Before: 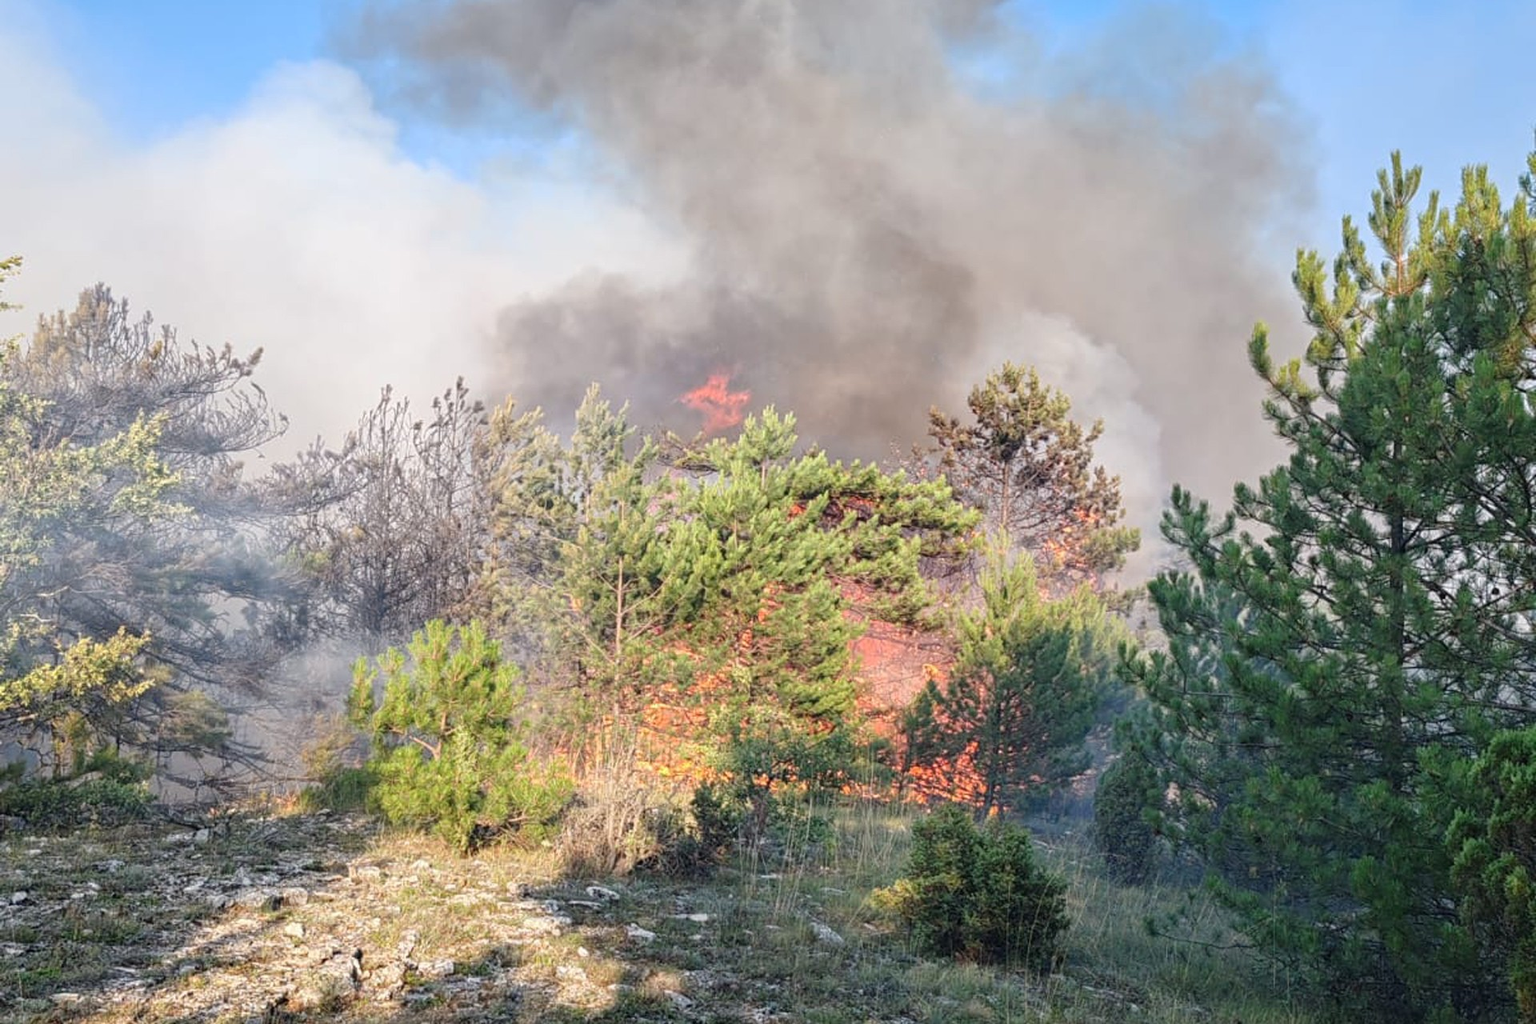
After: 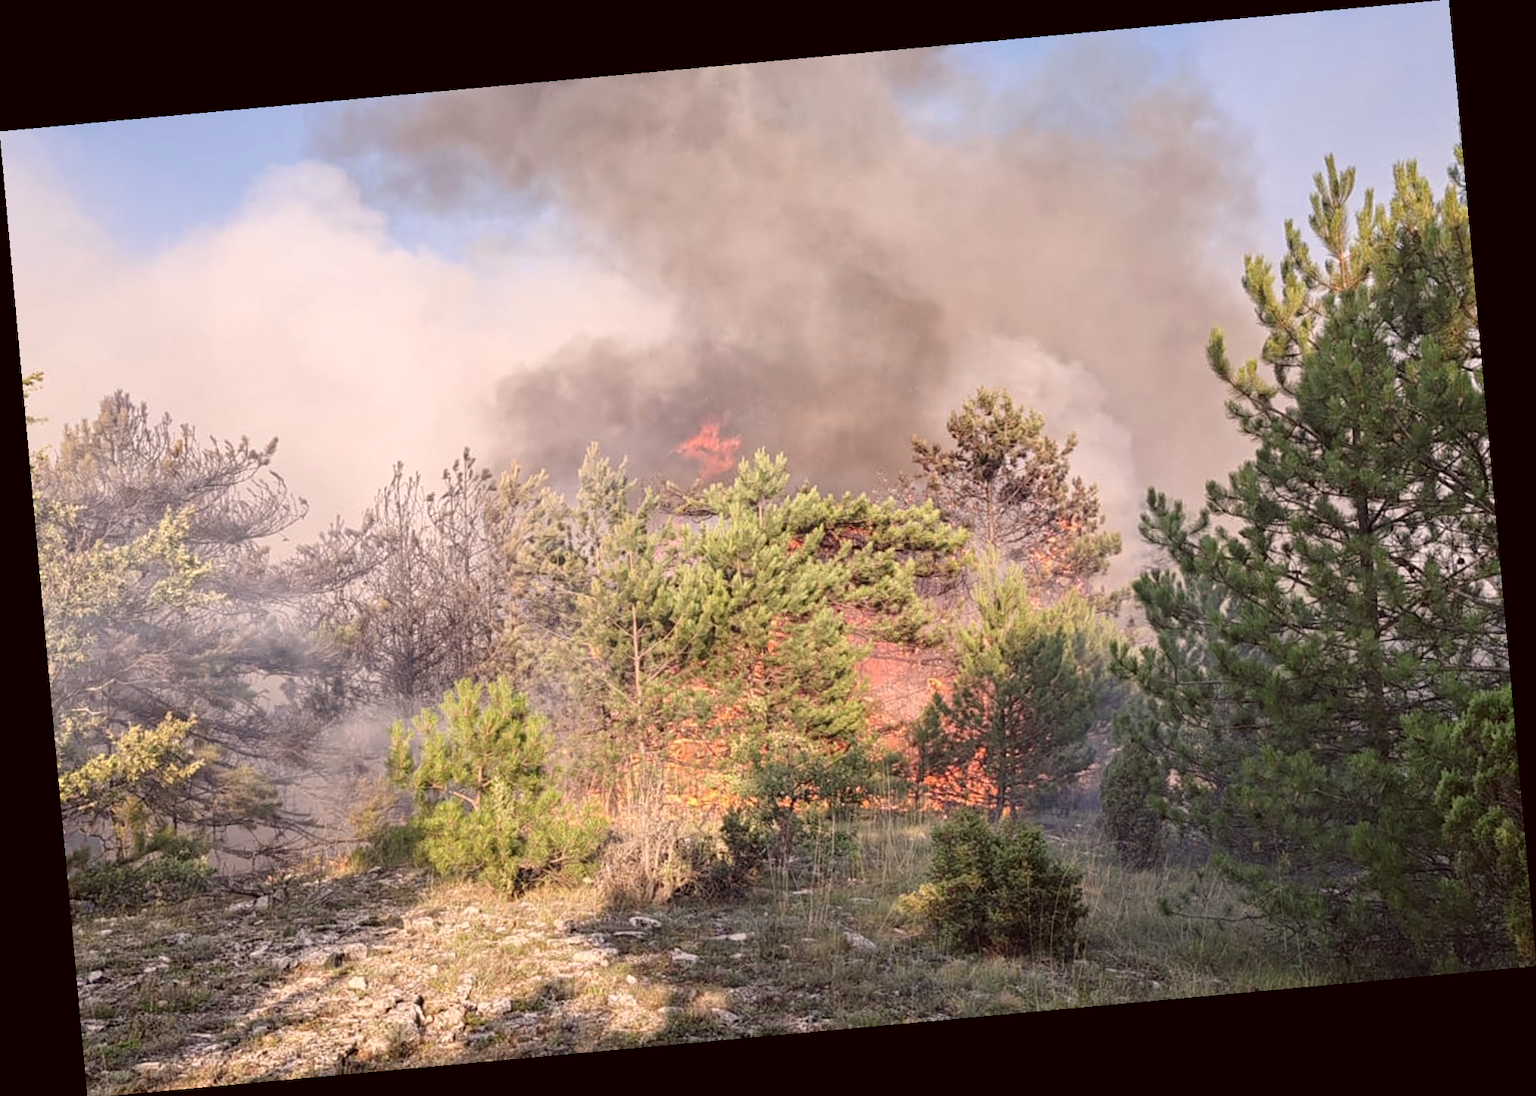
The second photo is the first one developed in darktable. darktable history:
rotate and perspective: rotation -5.2°, automatic cropping off
color correction: highlights a* 10.21, highlights b* 9.79, shadows a* 8.61, shadows b* 7.88, saturation 0.8
